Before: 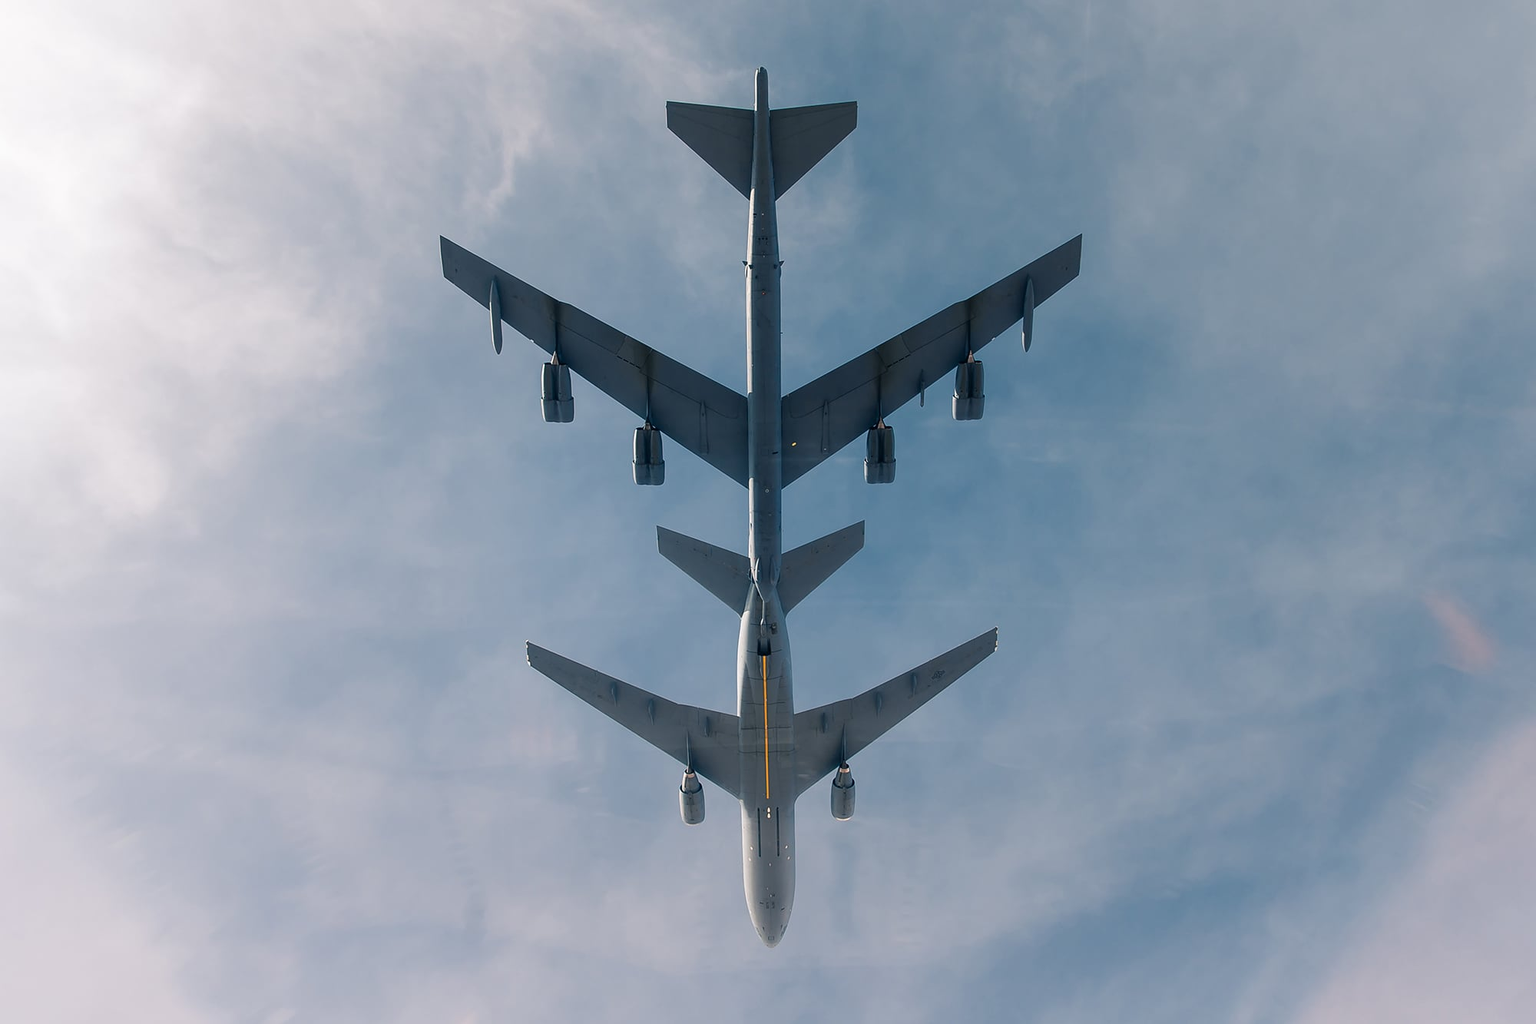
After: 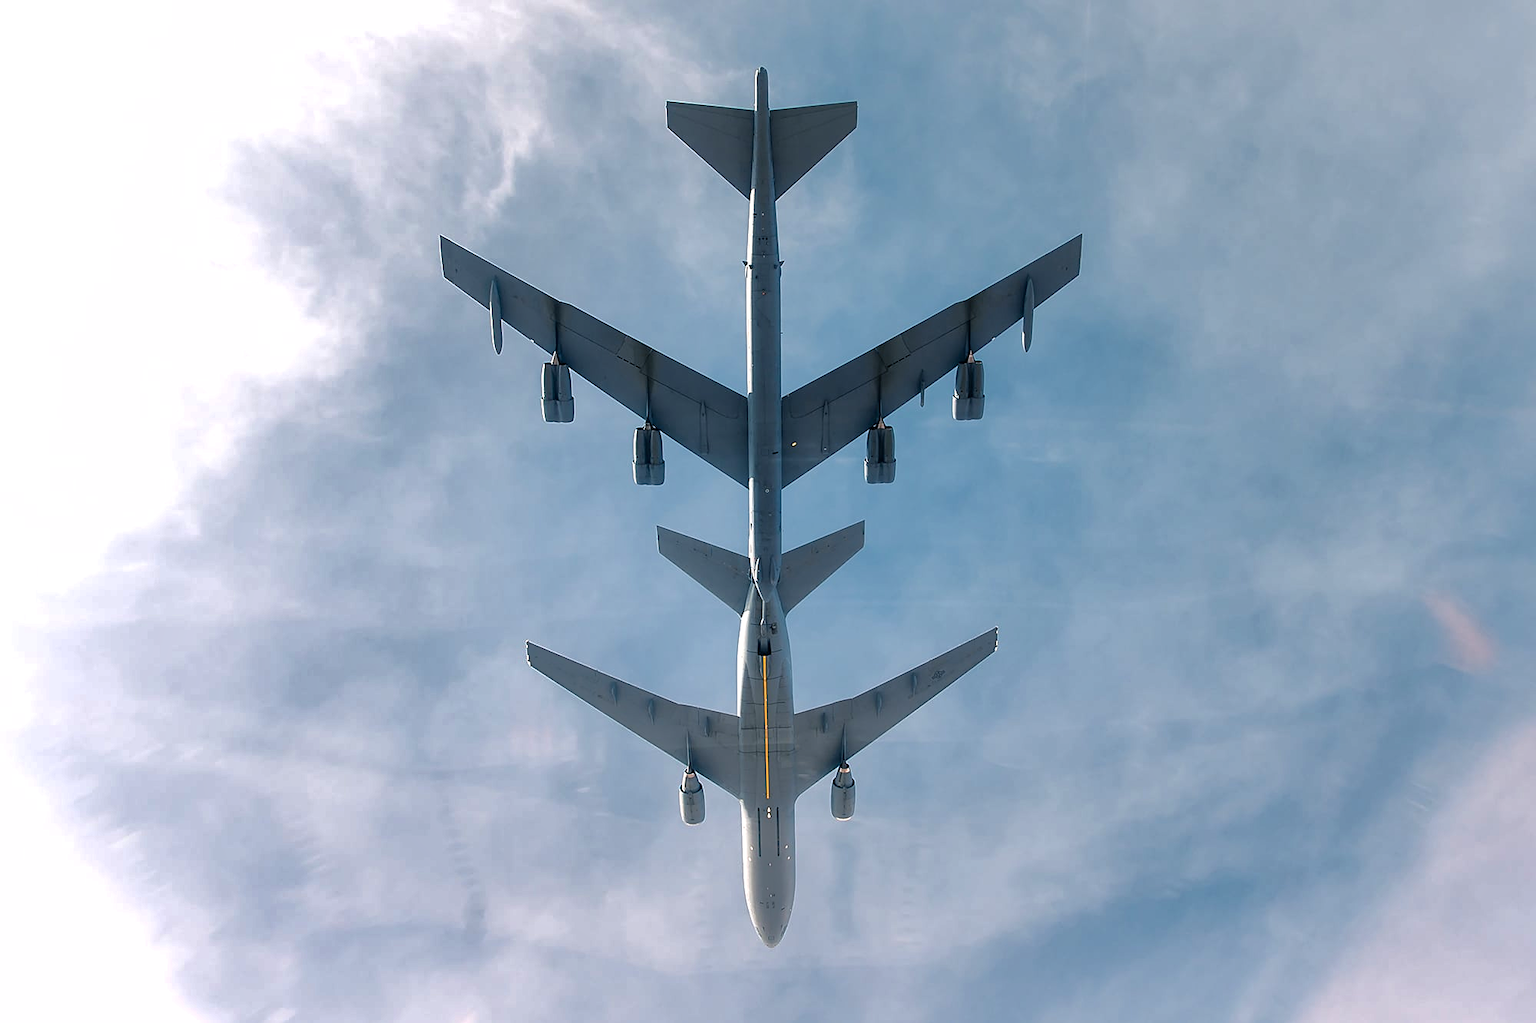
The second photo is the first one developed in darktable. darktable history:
shadows and highlights: shadows 39.94, highlights -59.79
sharpen: amount 0.203
tone equalizer: -8 EV -0.718 EV, -7 EV -0.72 EV, -6 EV -0.621 EV, -5 EV -0.378 EV, -3 EV 0.377 EV, -2 EV 0.6 EV, -1 EV 0.69 EV, +0 EV 0.74 EV
color zones: curves: ch0 [(0, 0.5) (0.143, 0.5) (0.286, 0.456) (0.429, 0.5) (0.571, 0.5) (0.714, 0.5) (0.857, 0.5) (1, 0.5)]; ch1 [(0, 0.5) (0.143, 0.5) (0.286, 0.422) (0.429, 0.5) (0.571, 0.5) (0.714, 0.5) (0.857, 0.5) (1, 0.5)]
